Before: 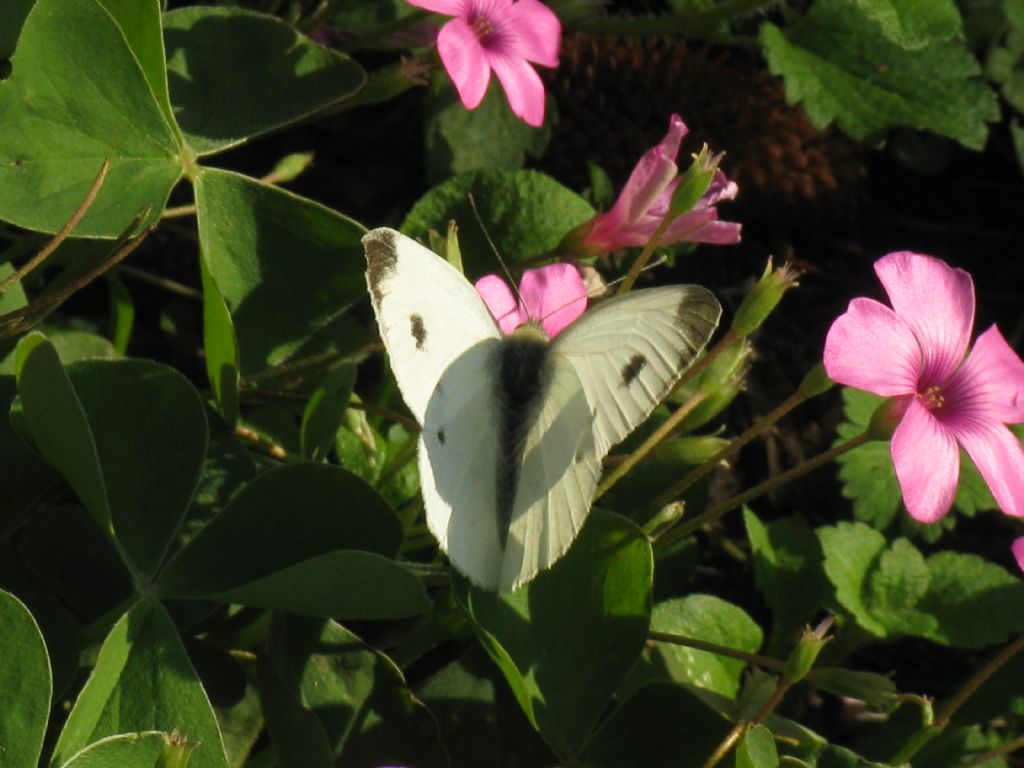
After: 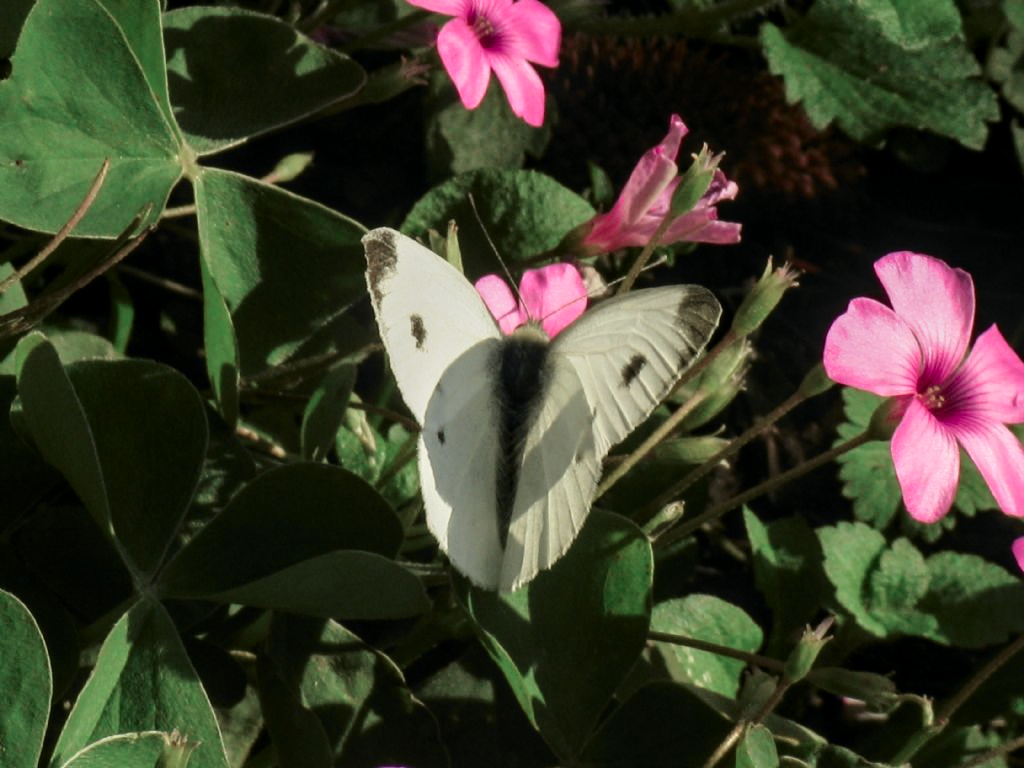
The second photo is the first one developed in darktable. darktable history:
local contrast: detail 130%
tone curve: curves: ch0 [(0, 0.009) (0.105, 0.069) (0.195, 0.154) (0.289, 0.278) (0.384, 0.391) (0.513, 0.53) (0.66, 0.667) (0.895, 0.863) (1, 0.919)]; ch1 [(0, 0) (0.161, 0.092) (0.35, 0.33) (0.403, 0.395) (0.456, 0.469) (0.502, 0.499) (0.519, 0.514) (0.576, 0.587) (0.642, 0.645) (0.701, 0.742) (1, 0.942)]; ch2 [(0, 0) (0.371, 0.362) (0.437, 0.437) (0.501, 0.5) (0.53, 0.528) (0.569, 0.551) (0.619, 0.58) (0.883, 0.752) (1, 0.929)], color space Lab, independent channels, preserve colors none
